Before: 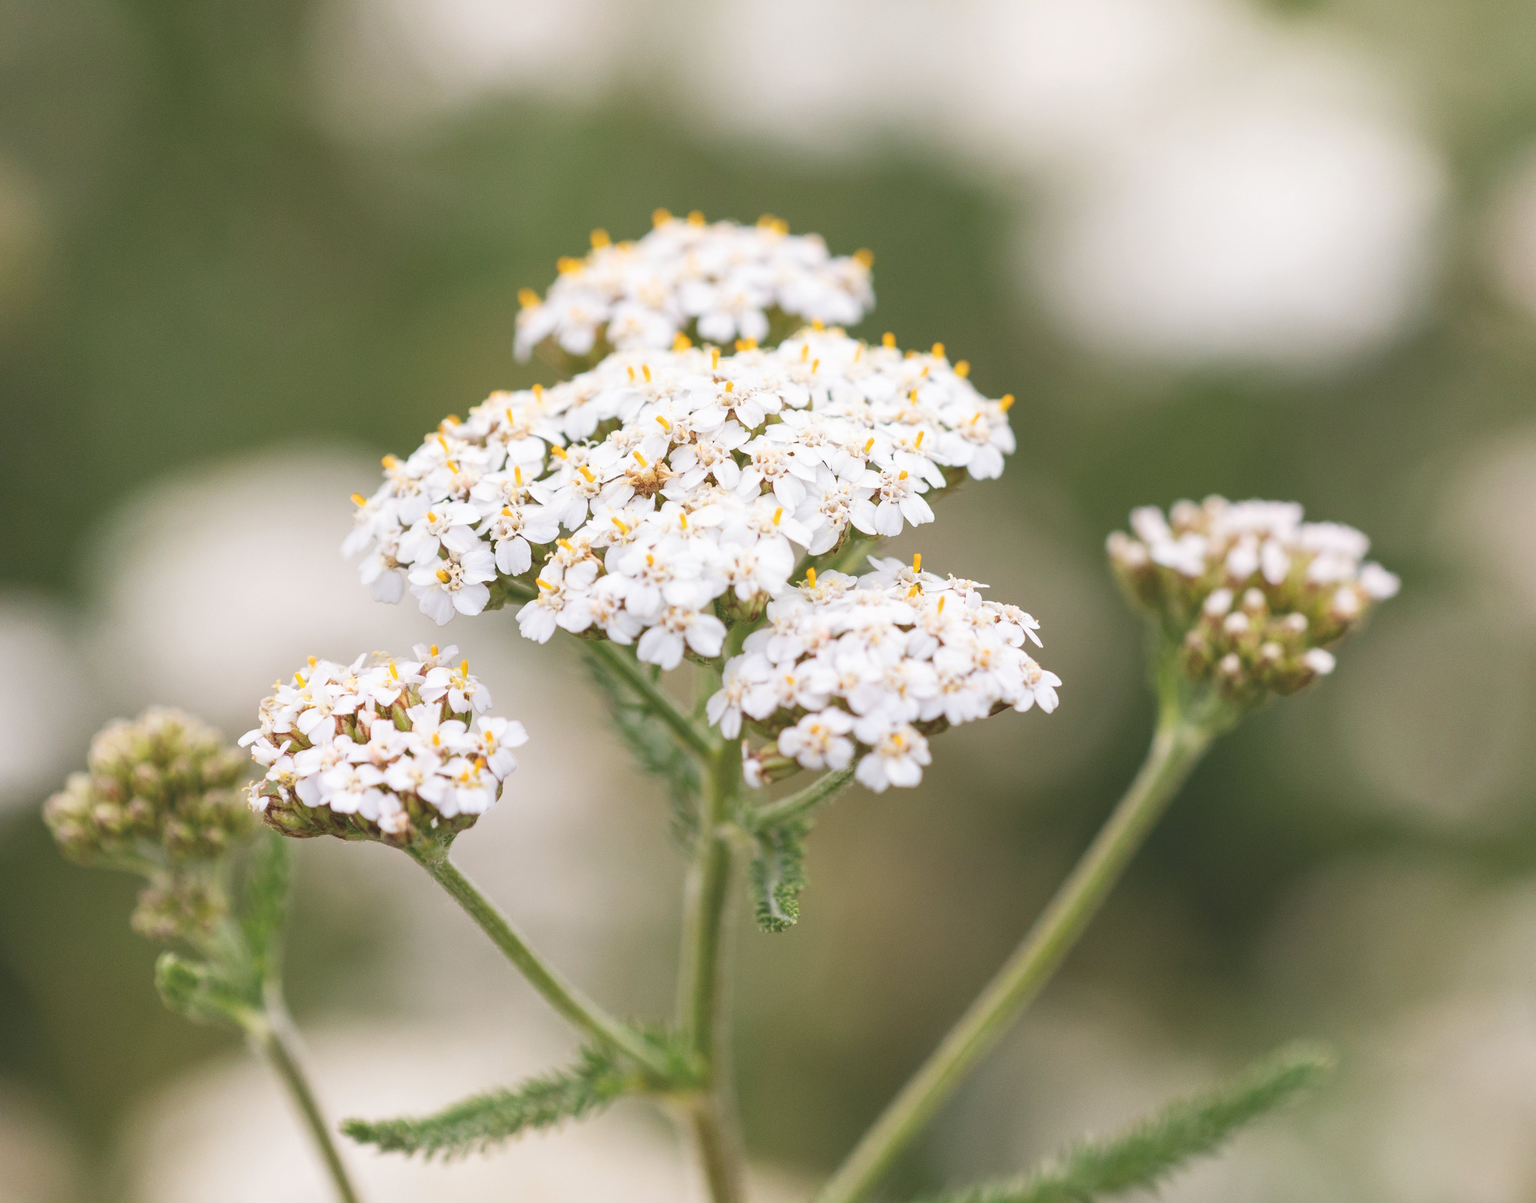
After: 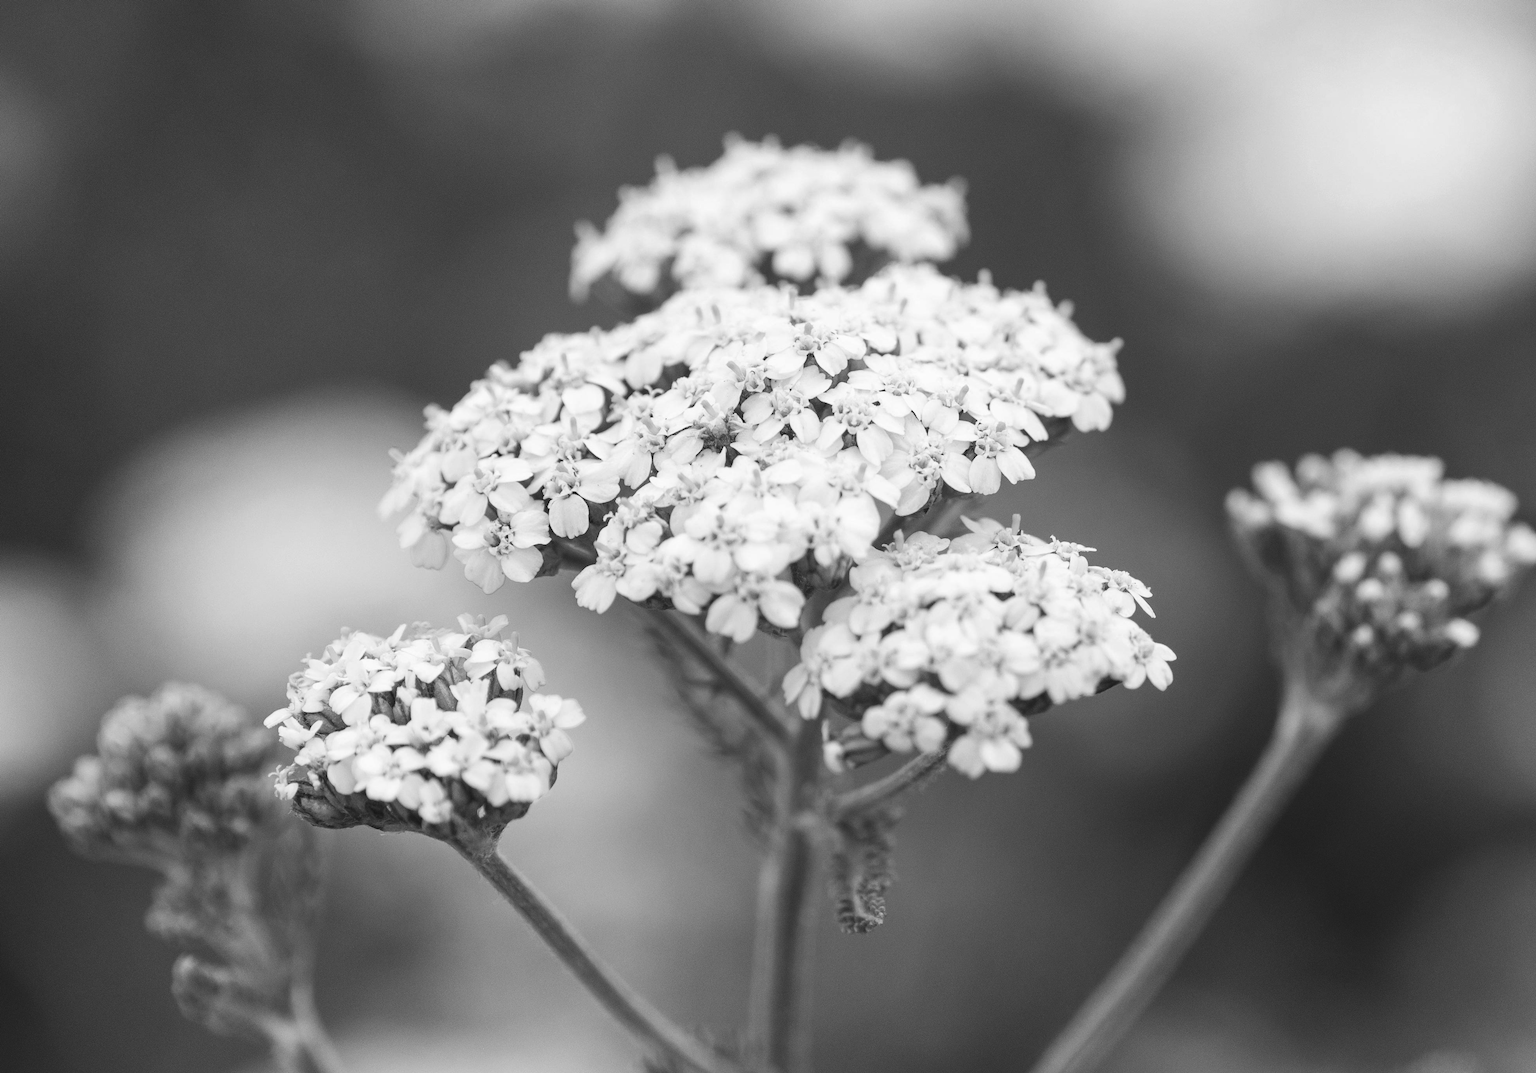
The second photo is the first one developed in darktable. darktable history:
contrast brightness saturation: brightness -0.2, saturation 0.08
monochrome: on, module defaults
crop: top 7.49%, right 9.717%, bottom 11.943%
